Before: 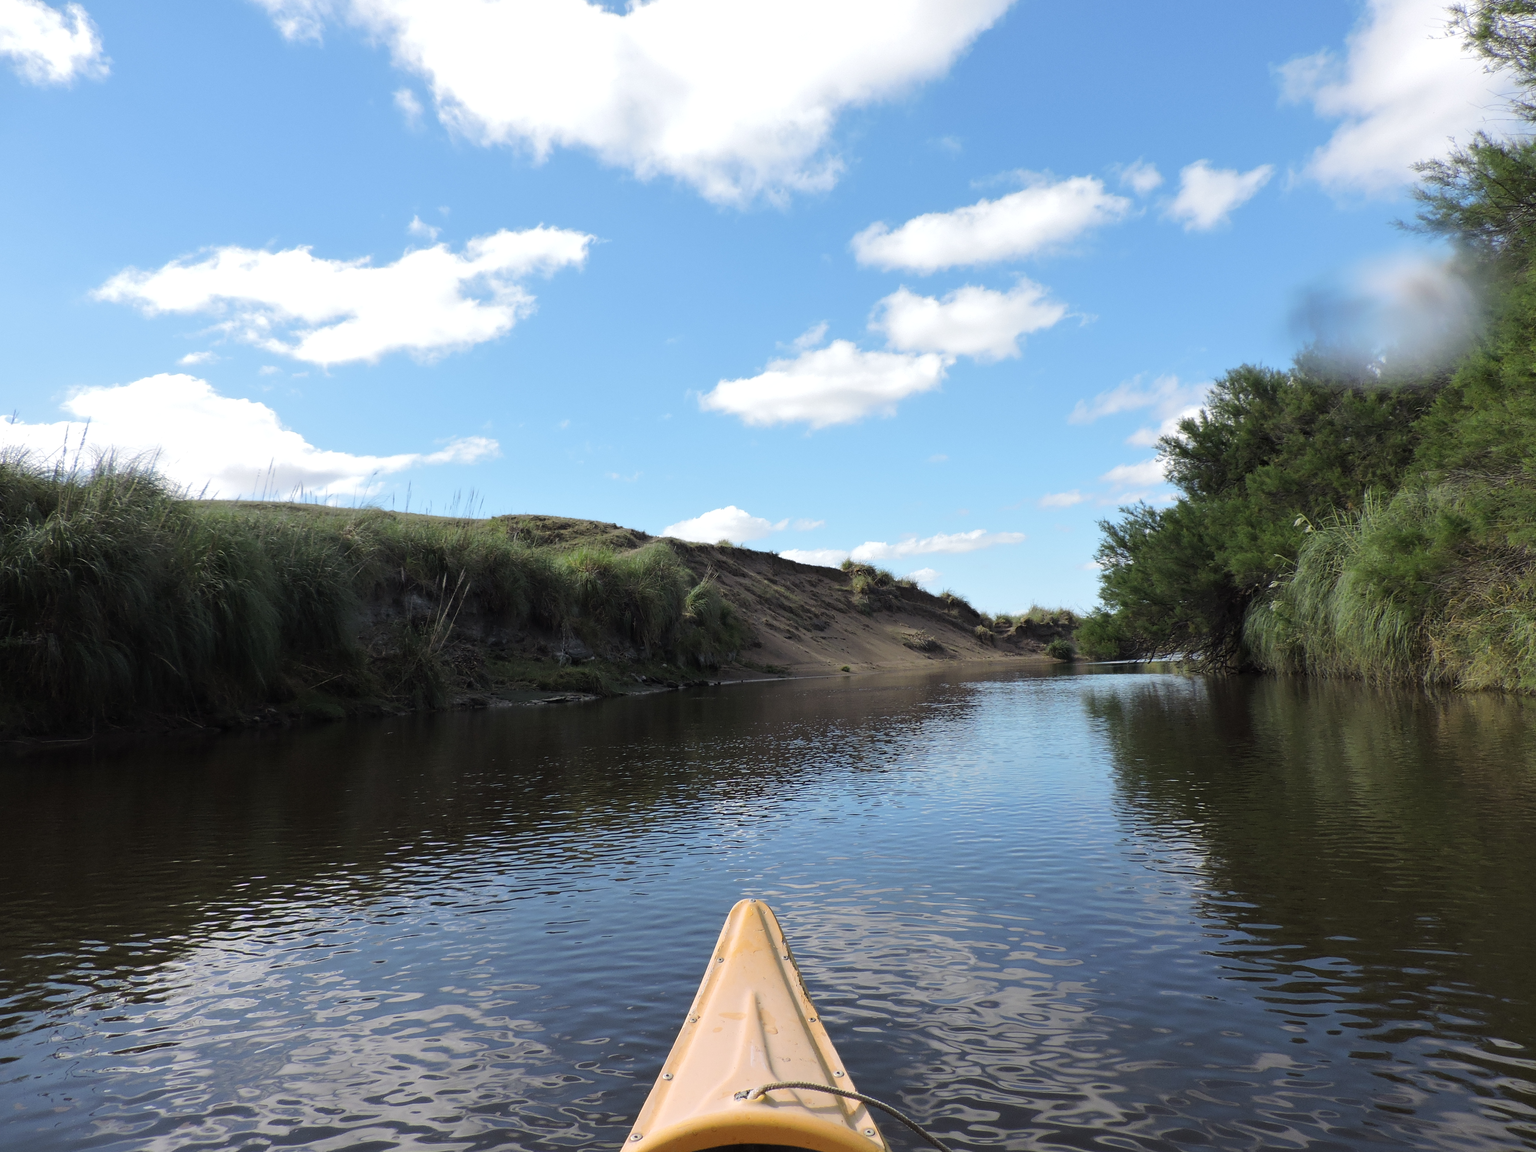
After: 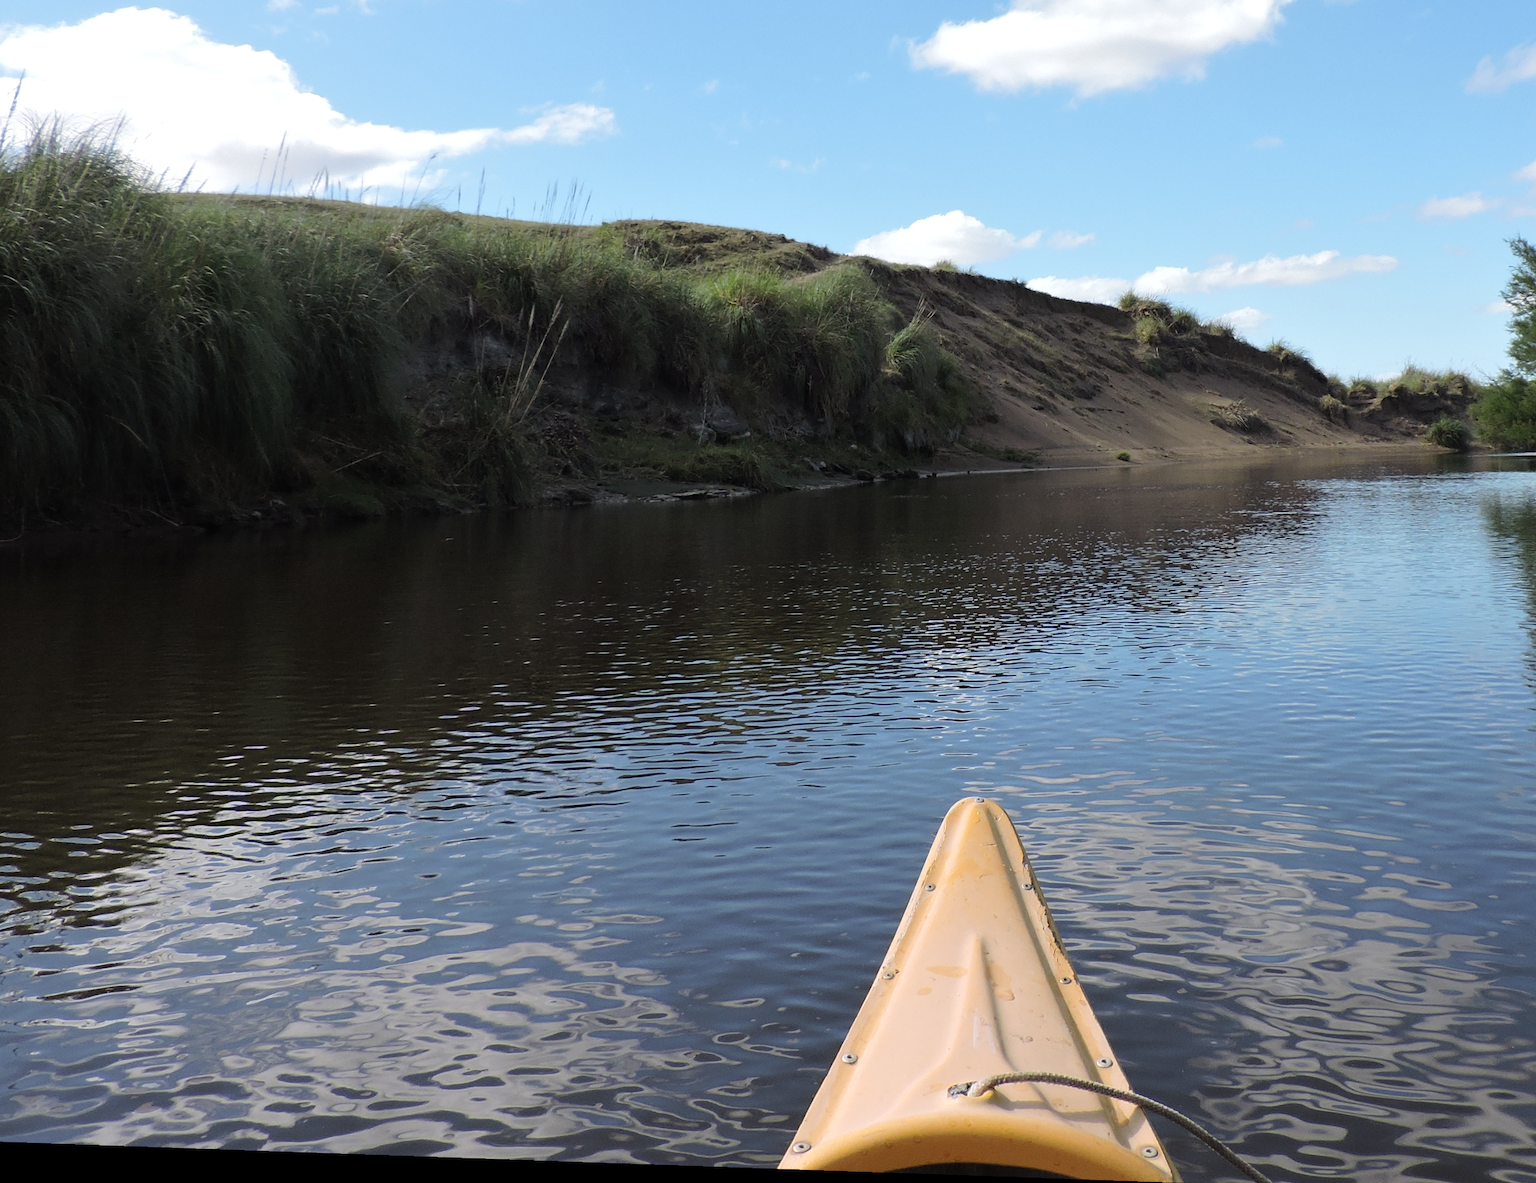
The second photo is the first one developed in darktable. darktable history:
crop and rotate: angle -0.82°, left 3.85%, top 31.828%, right 27.992%
rotate and perspective: lens shift (horizontal) -0.055, automatic cropping off
